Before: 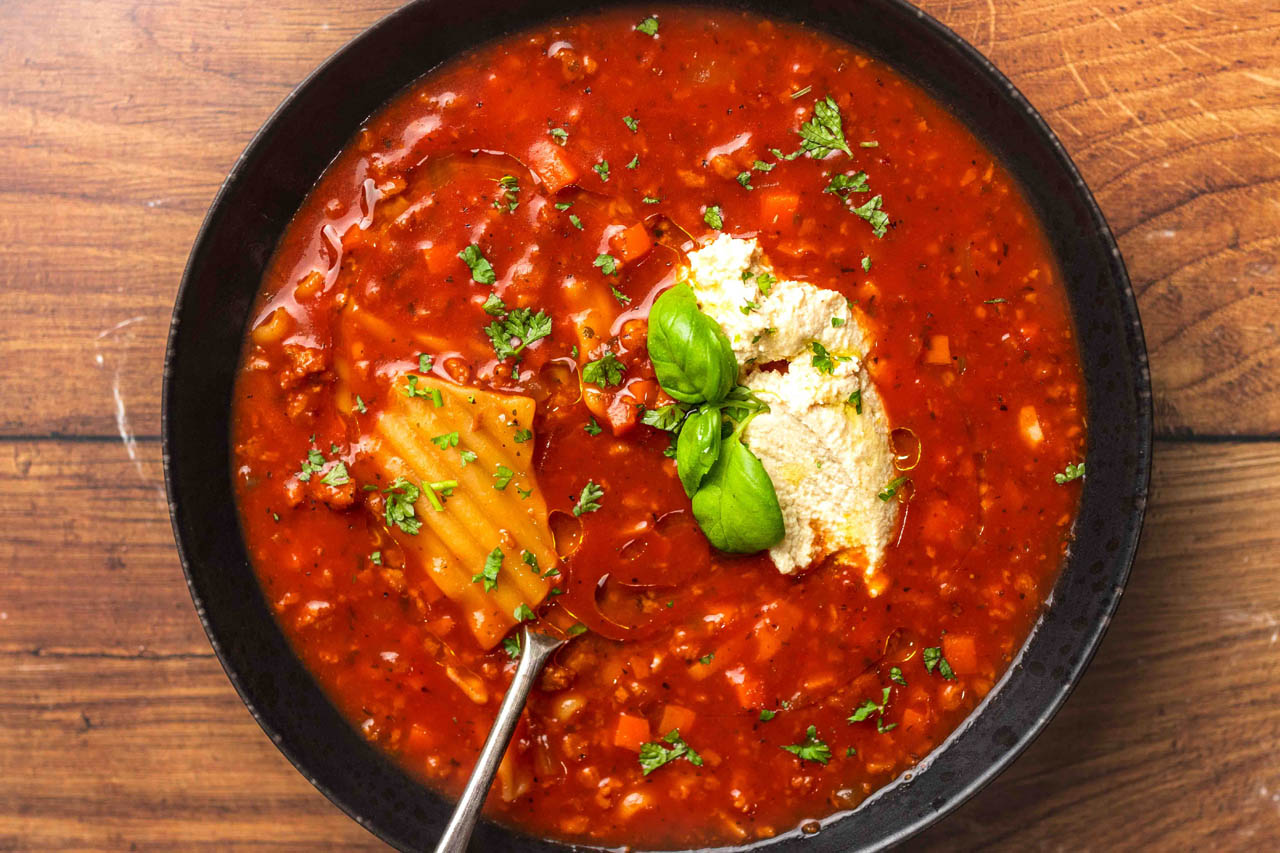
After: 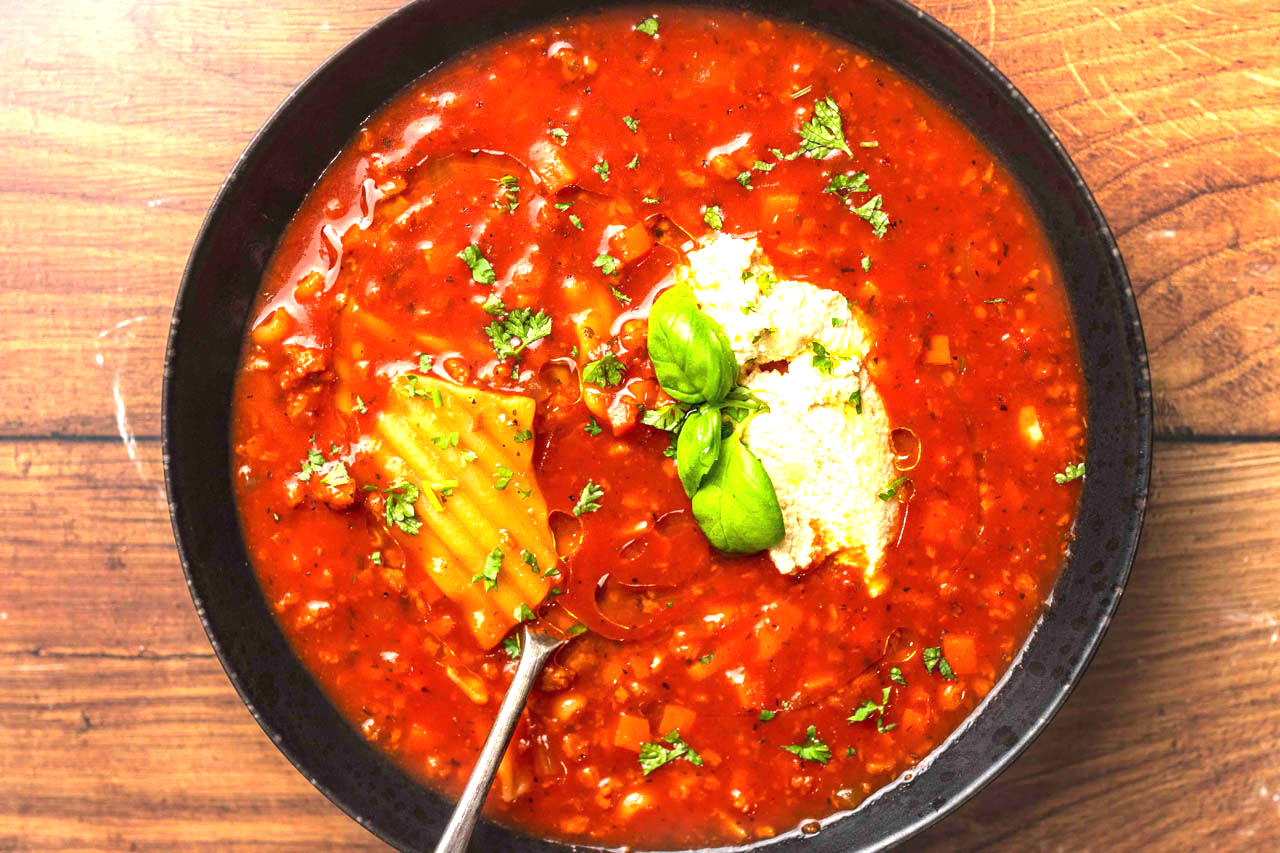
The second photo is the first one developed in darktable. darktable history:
exposure: black level correction 0, exposure 0.949 EV, compensate highlight preservation false
